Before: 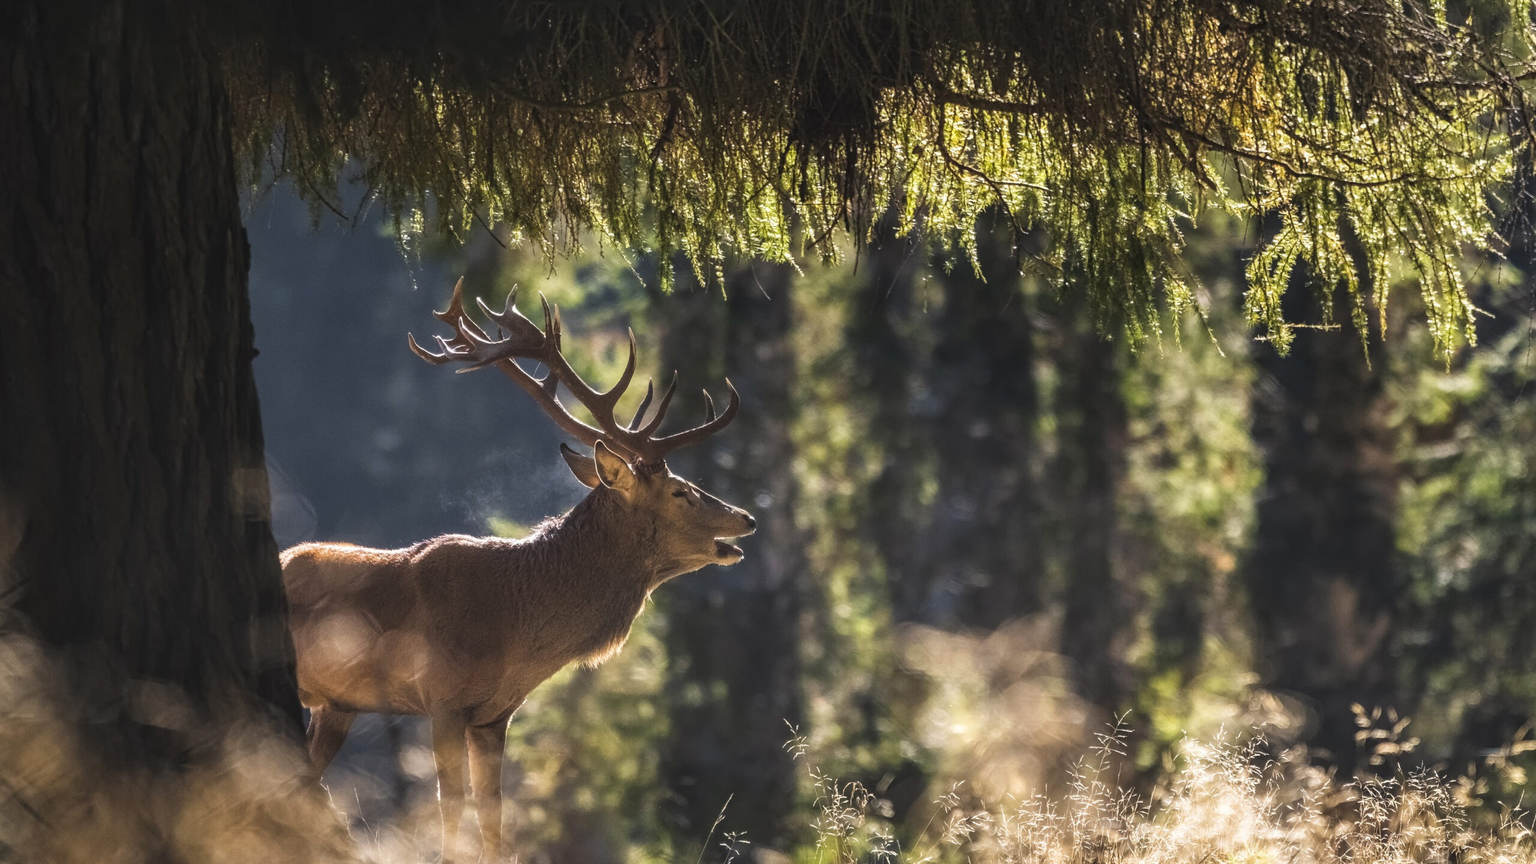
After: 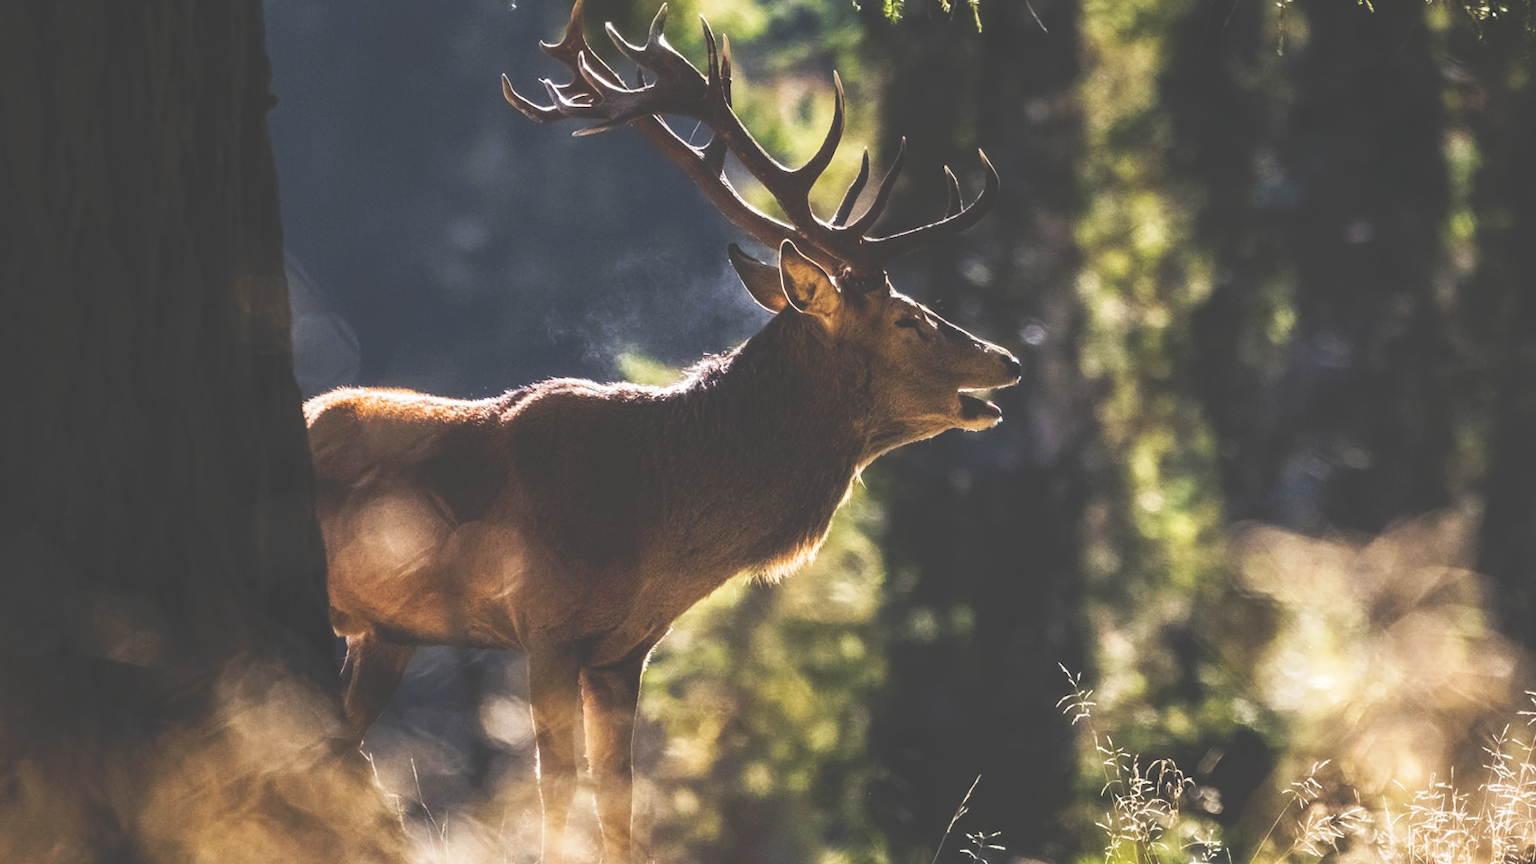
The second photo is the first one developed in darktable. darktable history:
tone curve: curves: ch0 [(0, 0) (0.003, 0.24) (0.011, 0.24) (0.025, 0.24) (0.044, 0.244) (0.069, 0.244) (0.1, 0.252) (0.136, 0.264) (0.177, 0.274) (0.224, 0.284) (0.277, 0.313) (0.335, 0.361) (0.399, 0.415) (0.468, 0.498) (0.543, 0.595) (0.623, 0.695) (0.709, 0.793) (0.801, 0.883) (0.898, 0.942) (1, 1)], preserve colors none
crop and rotate: angle -0.82°, left 3.85%, top 31.828%, right 27.992%
